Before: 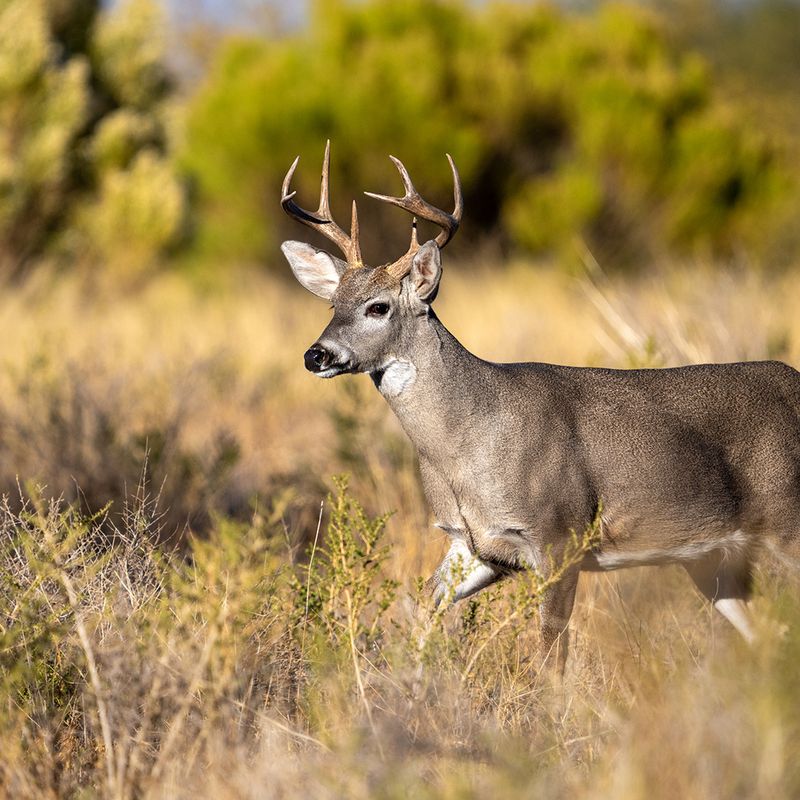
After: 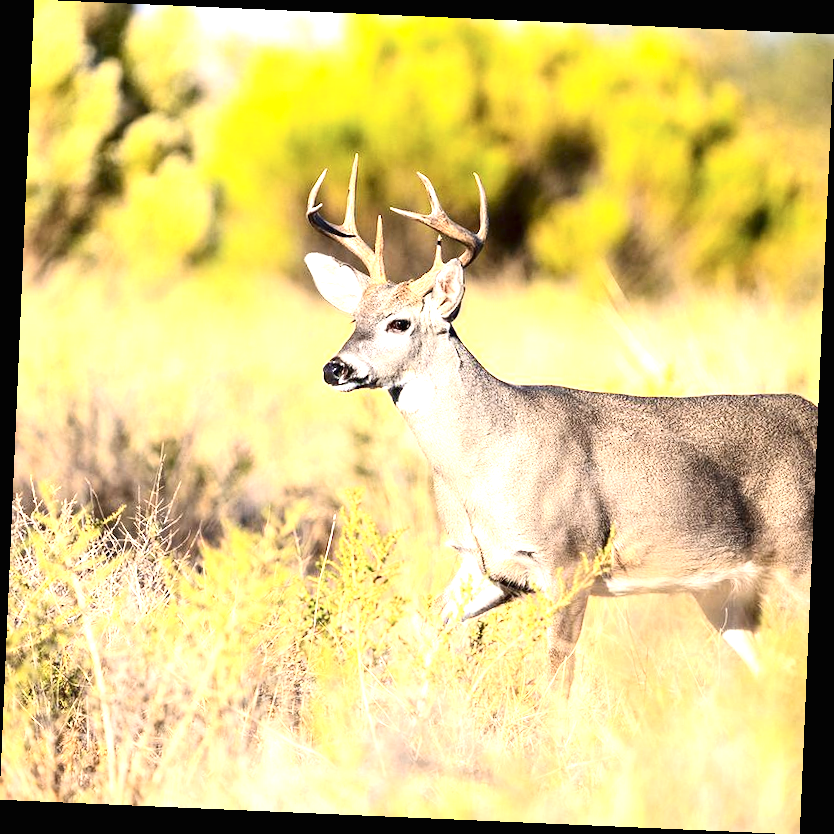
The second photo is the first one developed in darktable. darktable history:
crop and rotate: angle -2.49°
exposure: black level correction 0, exposure 1.614 EV, compensate exposure bias true, compensate highlight preservation false
contrast brightness saturation: contrast 0.243, brightness 0.093
